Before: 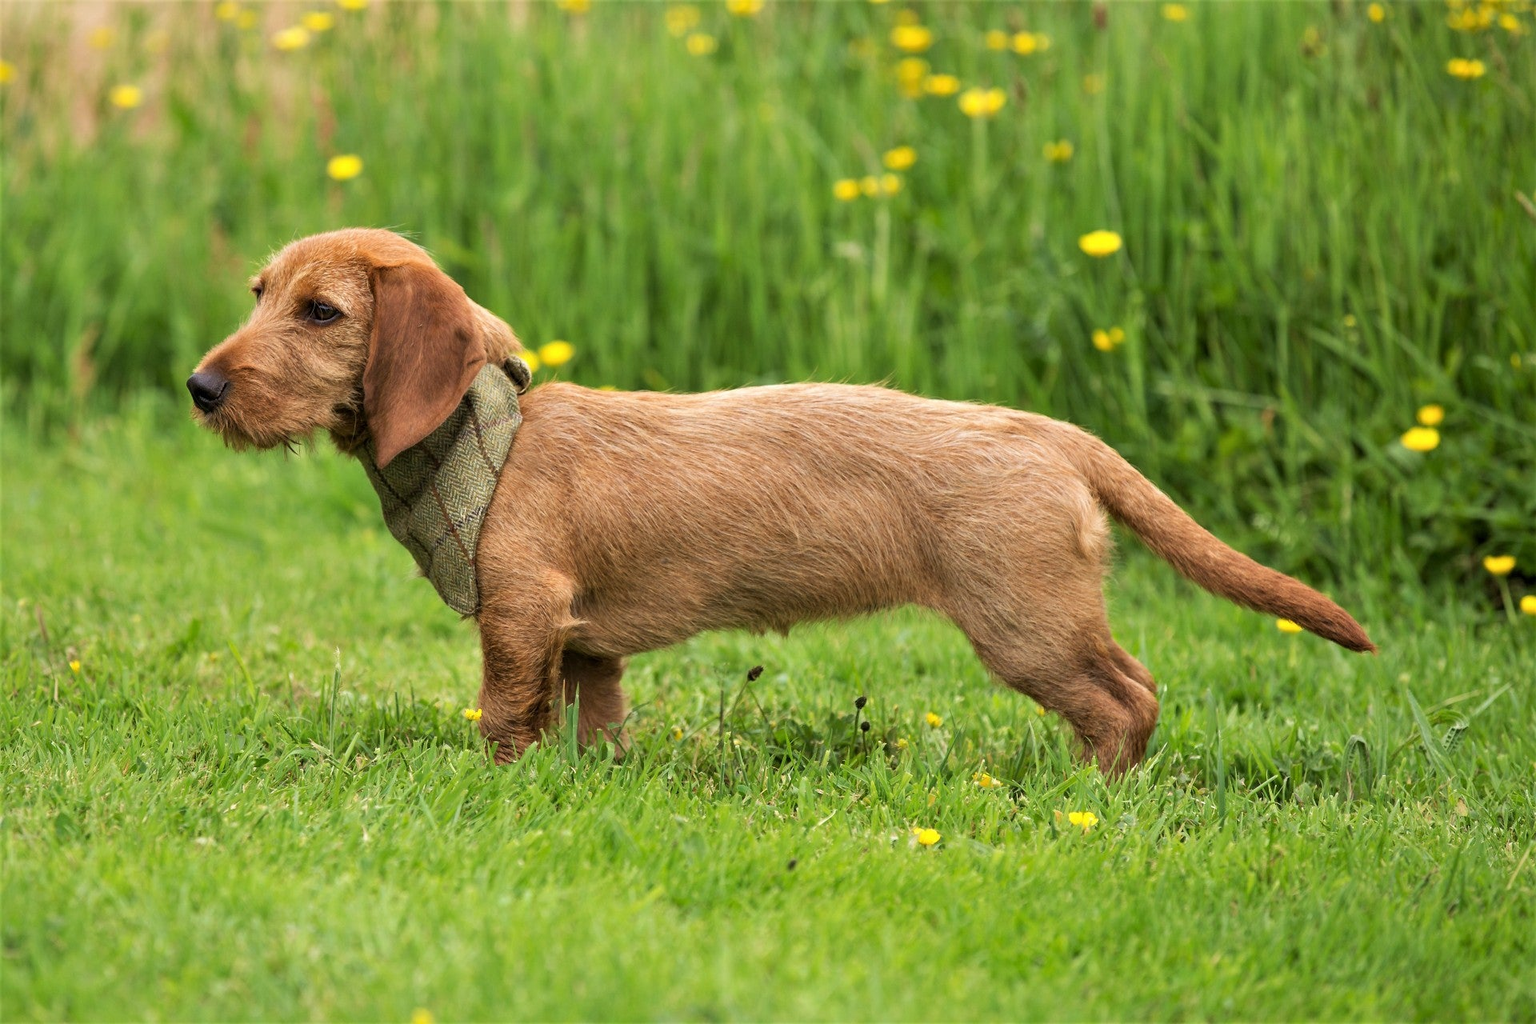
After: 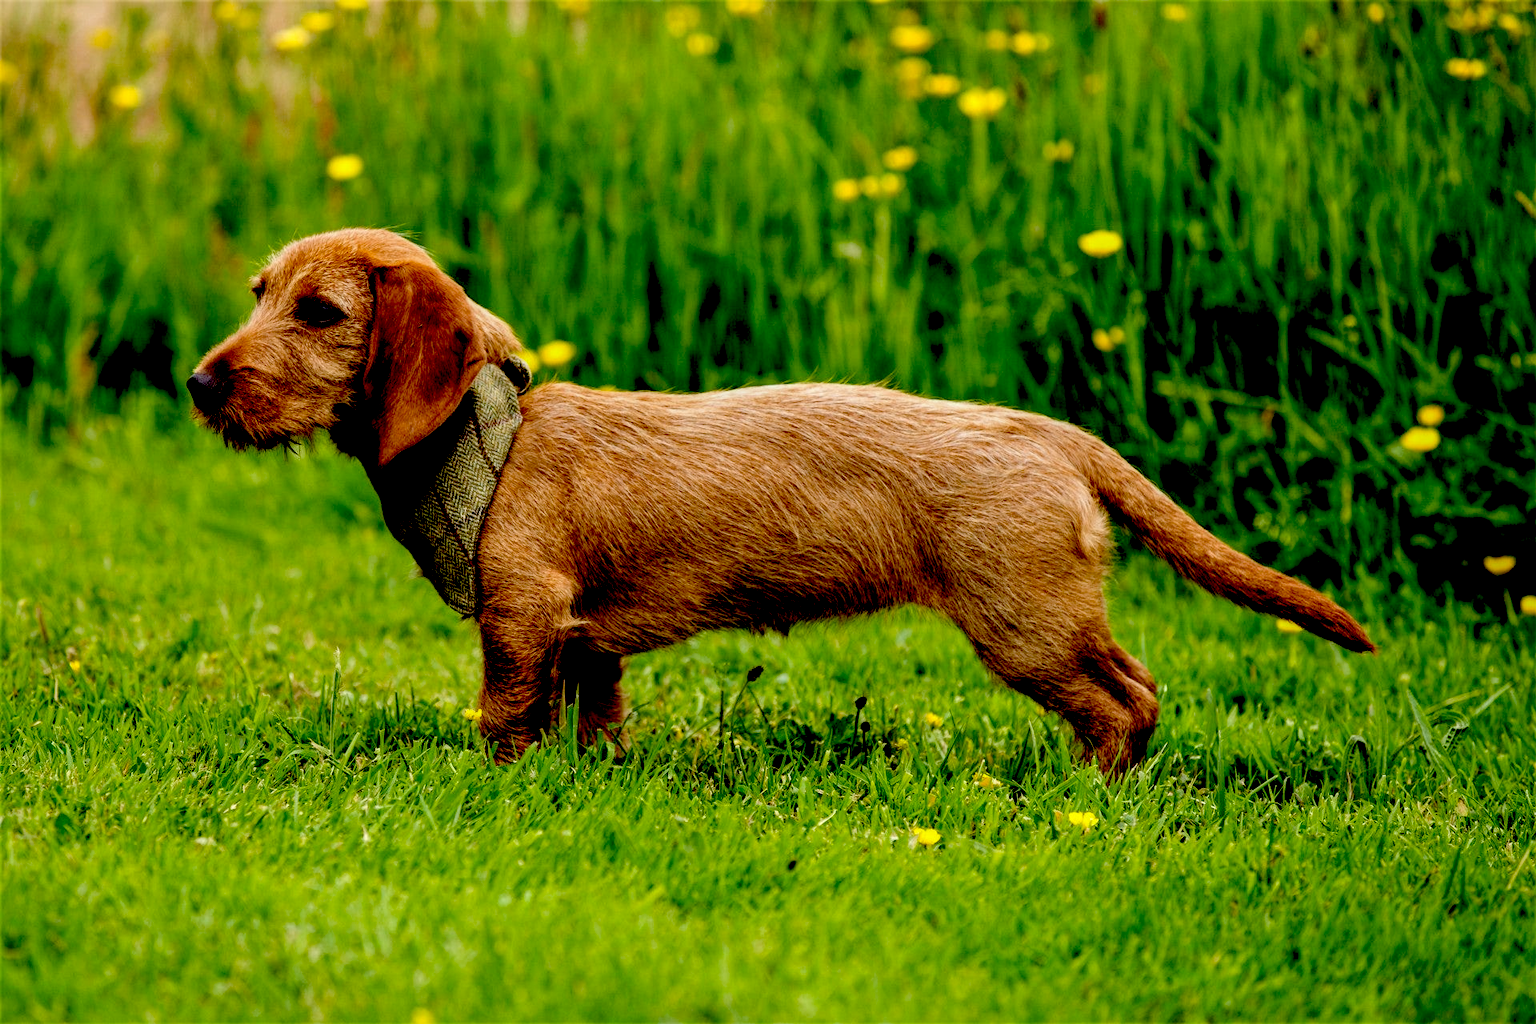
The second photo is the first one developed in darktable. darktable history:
local contrast: on, module defaults
exposure: black level correction 0.1, exposure -0.092 EV, compensate highlight preservation false
